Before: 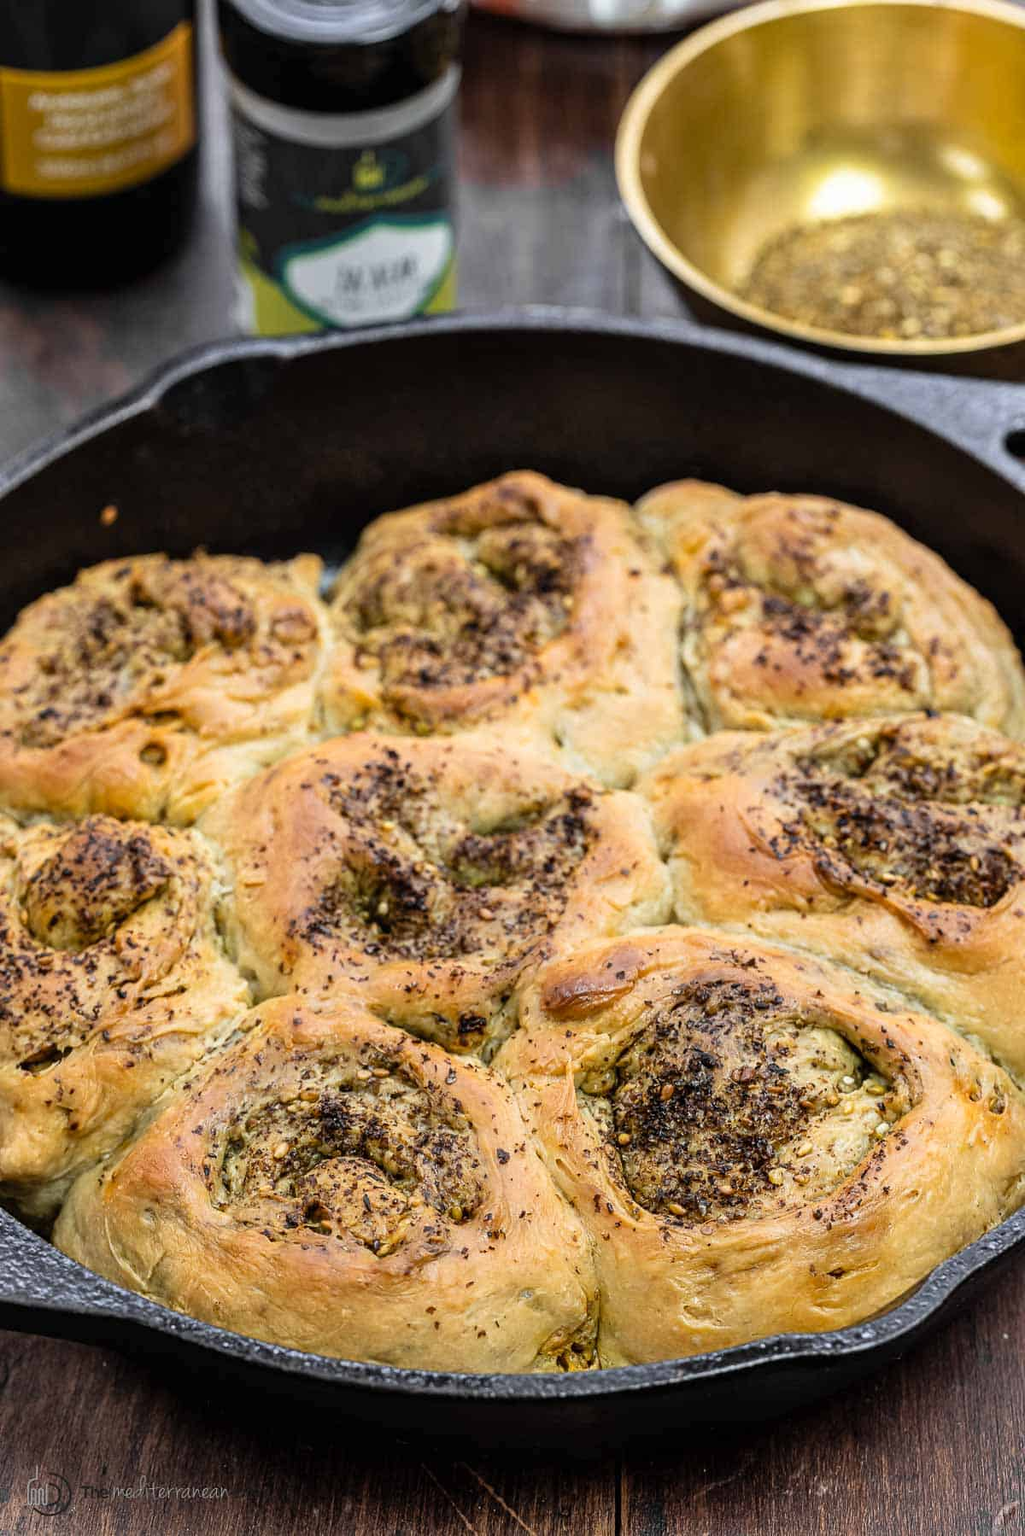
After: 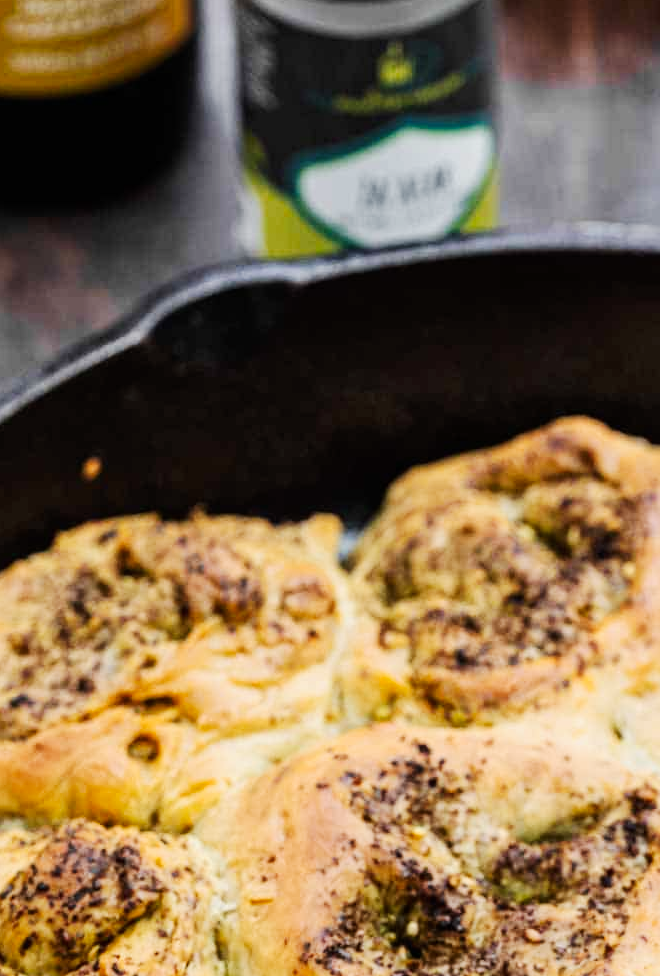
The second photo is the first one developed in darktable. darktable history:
tone curve: curves: ch0 [(0, 0) (0.051, 0.03) (0.096, 0.071) (0.251, 0.234) (0.461, 0.515) (0.605, 0.692) (0.761, 0.824) (0.881, 0.907) (1, 0.984)]; ch1 [(0, 0) (0.1, 0.038) (0.318, 0.243) (0.399, 0.351) (0.478, 0.469) (0.499, 0.499) (0.534, 0.541) (0.567, 0.592) (0.601, 0.629) (0.666, 0.7) (1, 1)]; ch2 [(0, 0) (0.453, 0.45) (0.479, 0.483) (0.504, 0.499) (0.52, 0.519) (0.541, 0.559) (0.601, 0.622) (0.824, 0.815) (1, 1)], preserve colors none
crop and rotate: left 3.036%, top 7.513%, right 41.963%, bottom 38.18%
